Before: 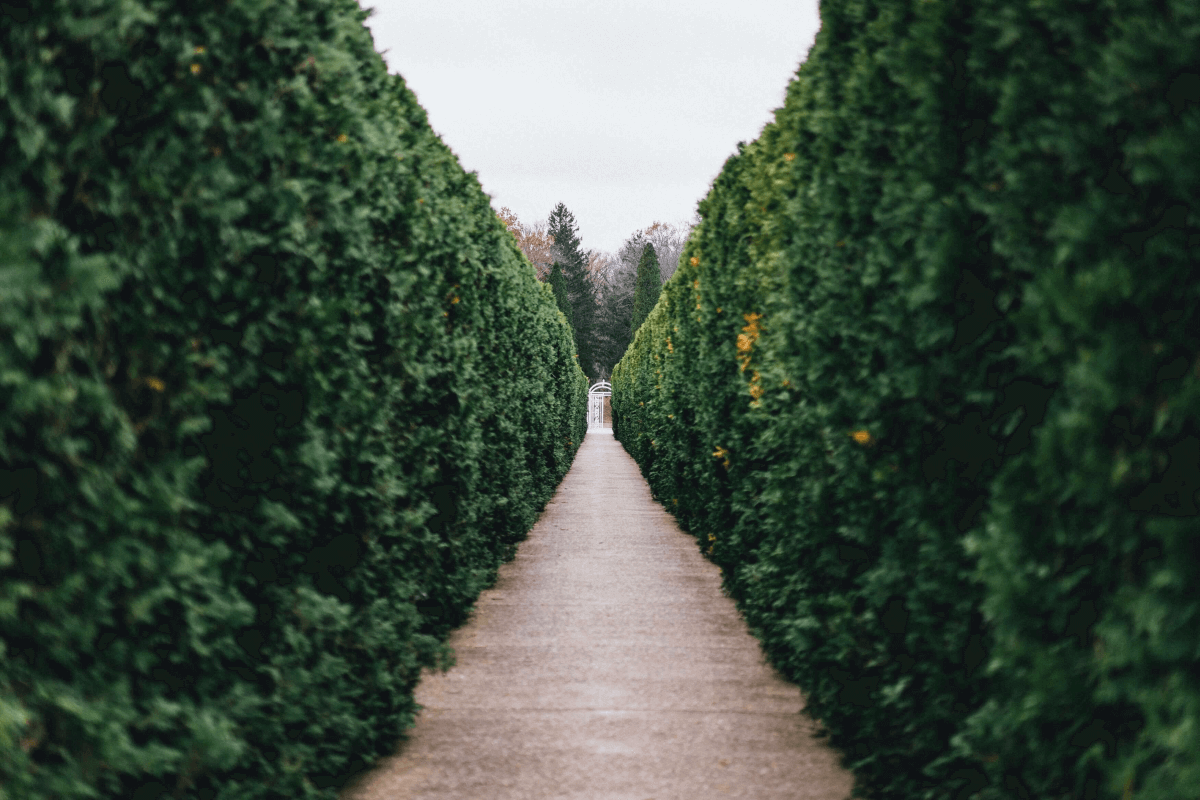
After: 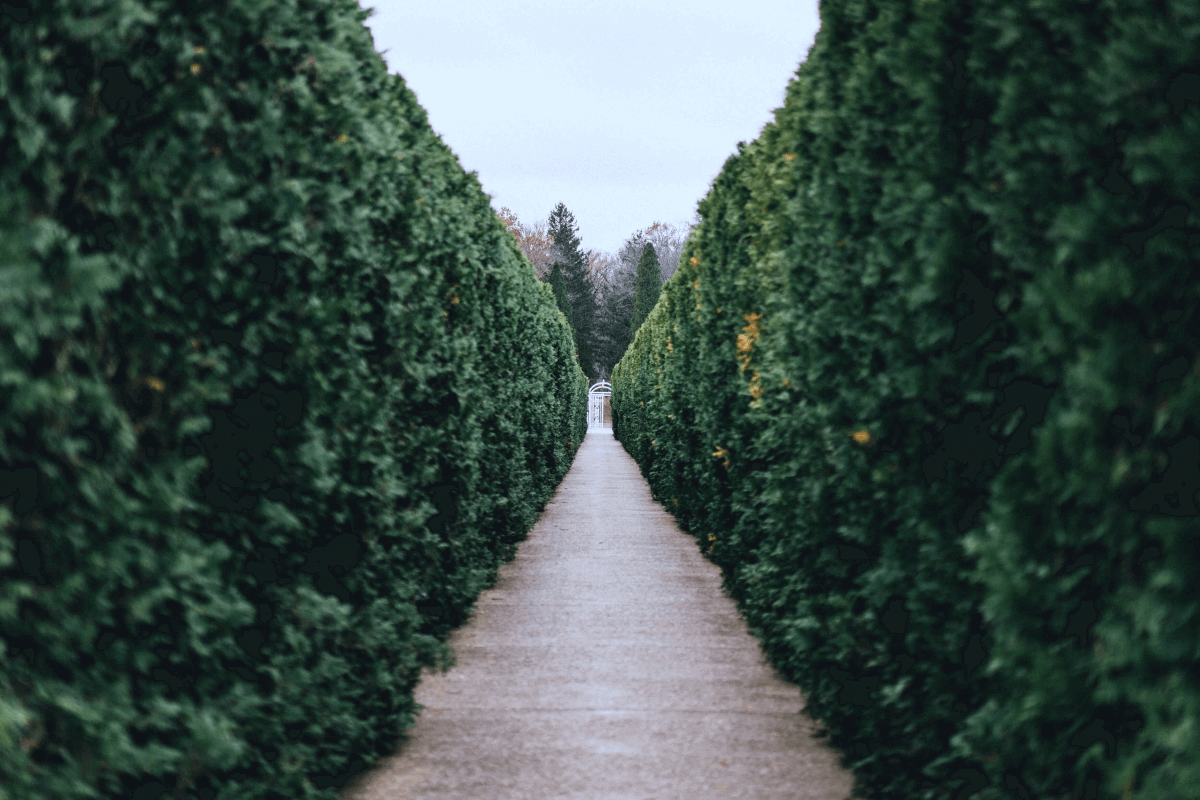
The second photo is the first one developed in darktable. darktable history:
color contrast: green-magenta contrast 0.84, blue-yellow contrast 0.86
color calibration: x 0.372, y 0.386, temperature 4283.97 K
